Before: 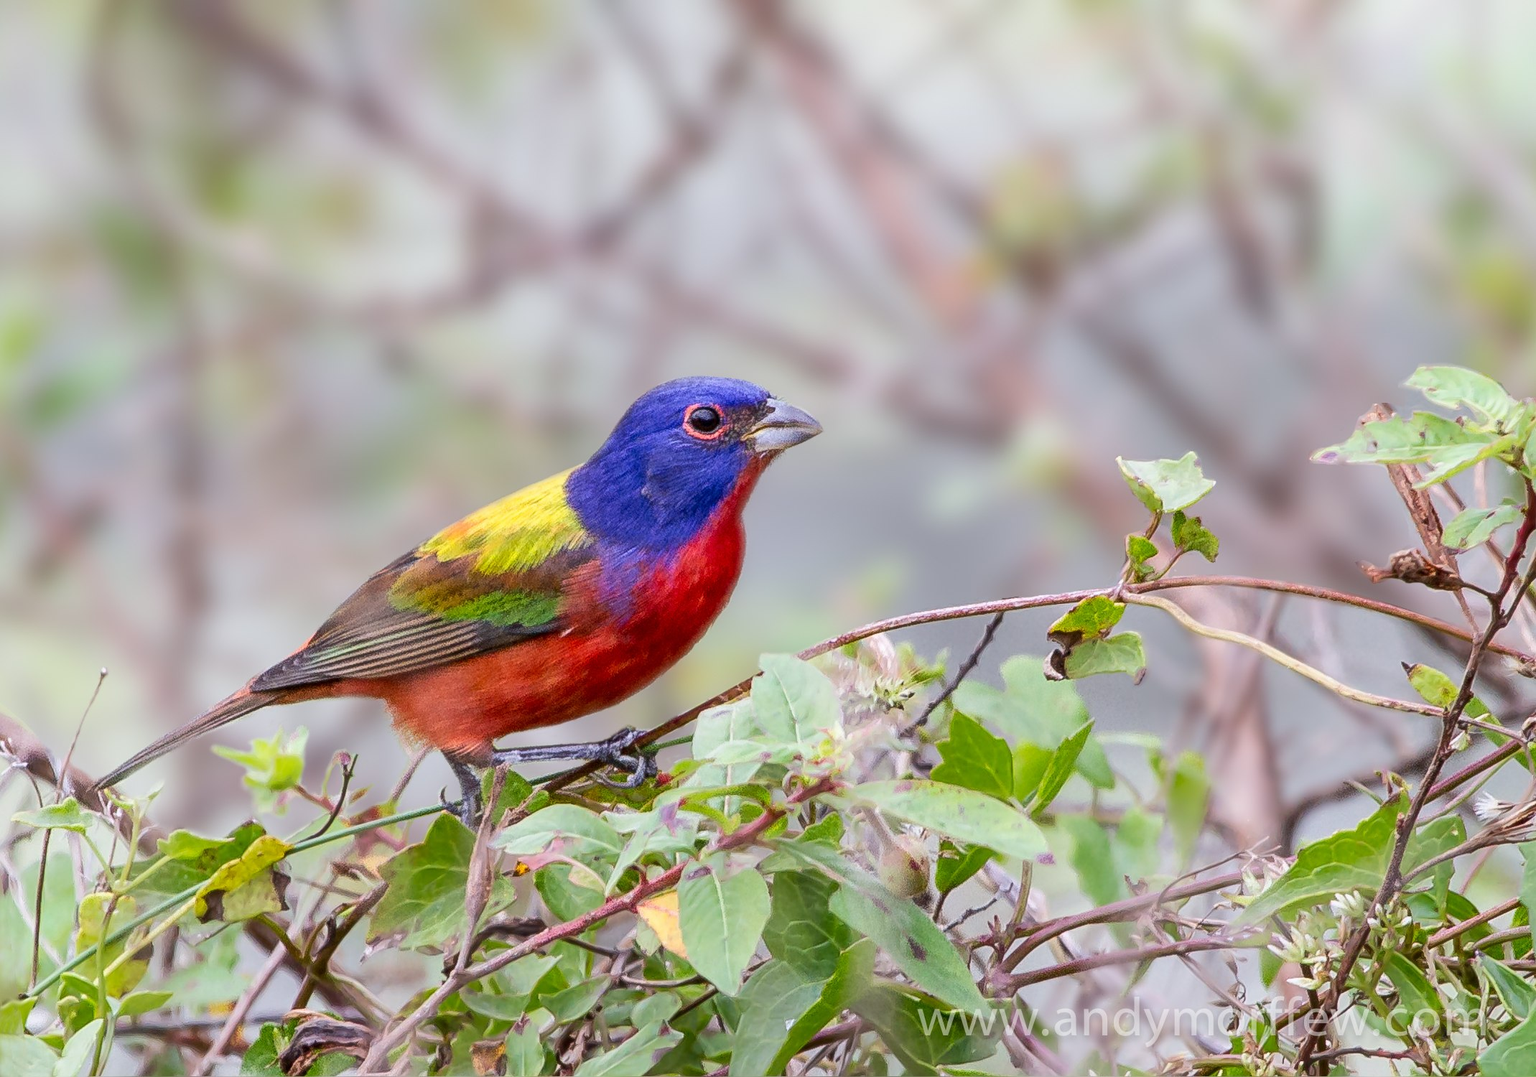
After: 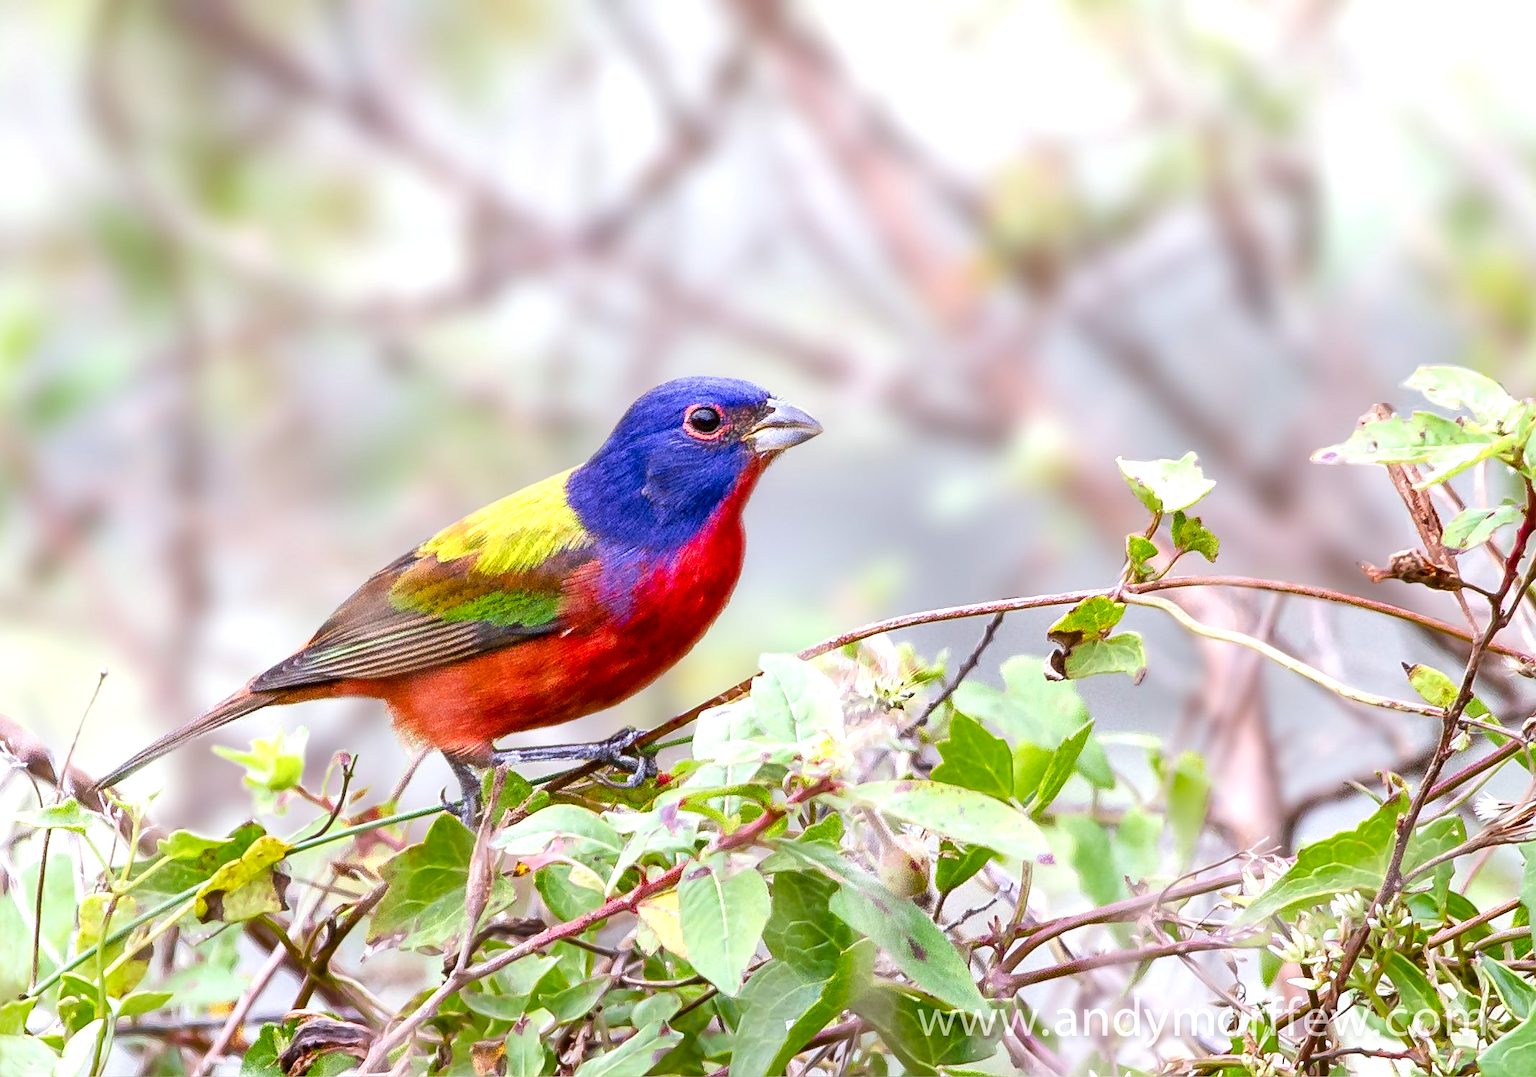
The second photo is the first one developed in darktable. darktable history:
color balance rgb: shadows lift › chroma 3.612%, shadows lift › hue 88.65°, linear chroma grading › shadows -7.167%, linear chroma grading › highlights -5.869%, linear chroma grading › global chroma -10.421%, linear chroma grading › mid-tones -8.192%, perceptual saturation grading › global saturation 26.319%, perceptual saturation grading › highlights -28.642%, perceptual saturation grading › mid-tones 15.616%, perceptual saturation grading › shadows 33.34%, perceptual brilliance grading › global brilliance 18.551%, global vibrance 20%
